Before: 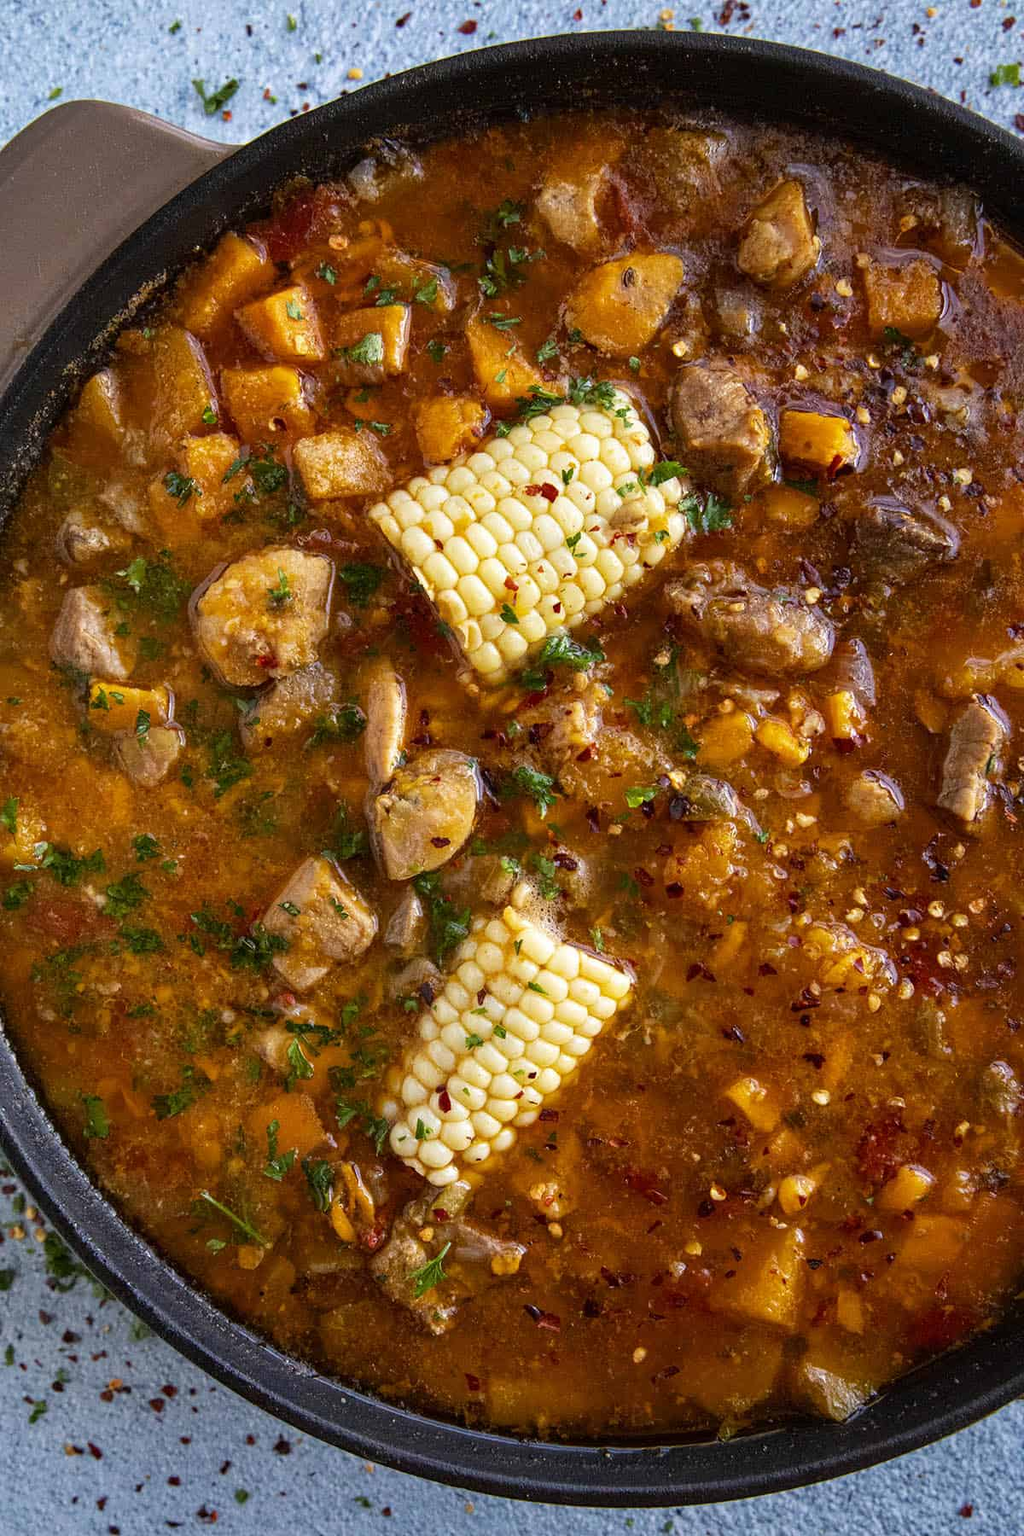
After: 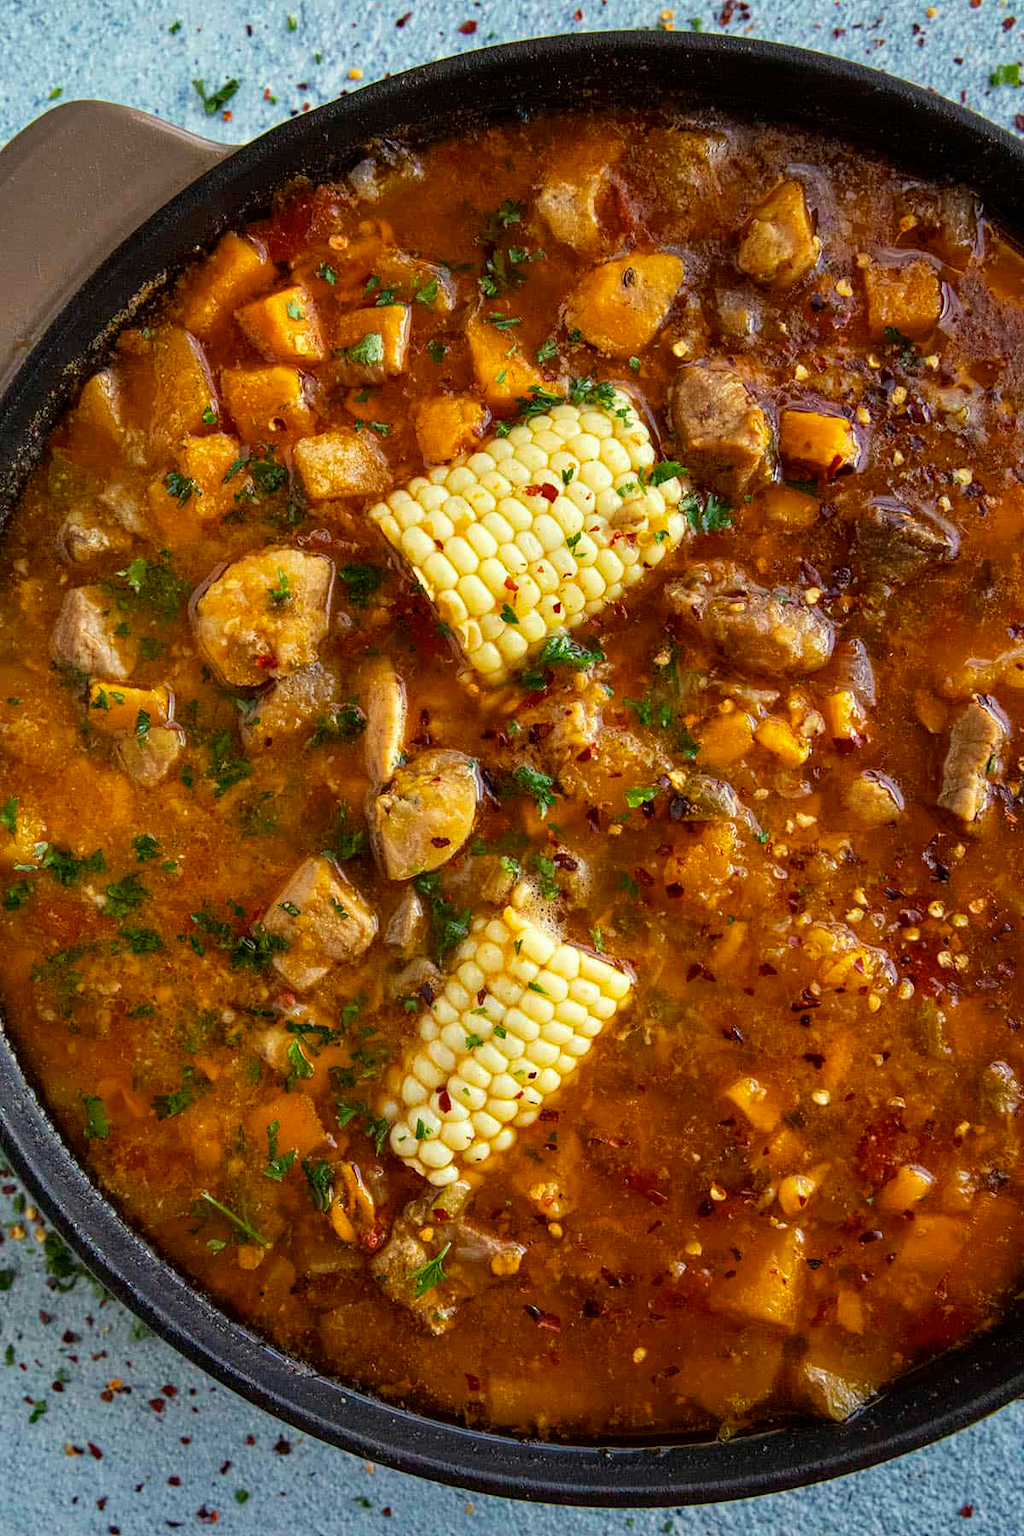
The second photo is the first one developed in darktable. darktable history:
color correction: highlights a* -5.64, highlights b* 11.18
